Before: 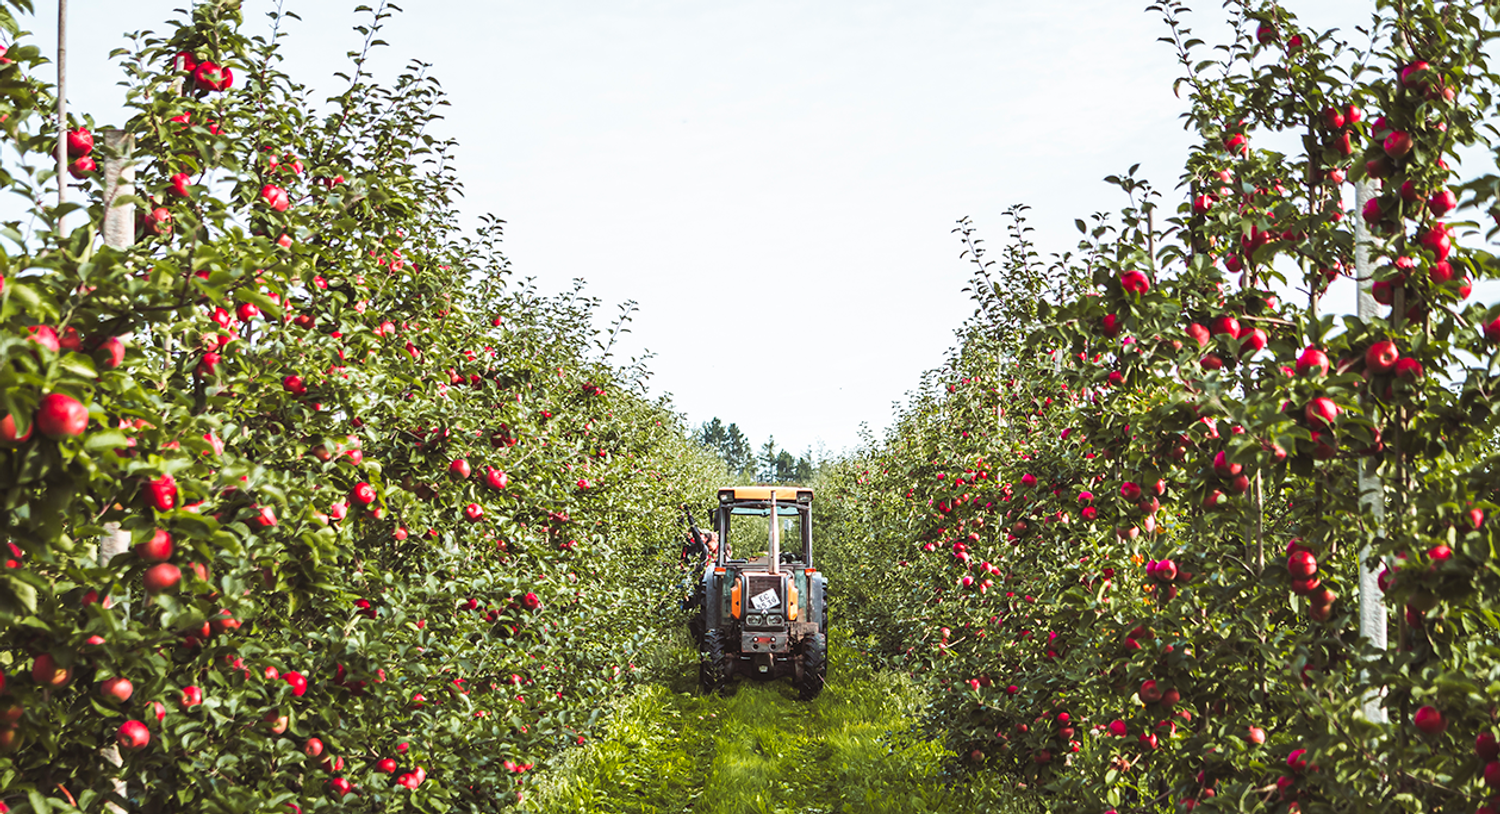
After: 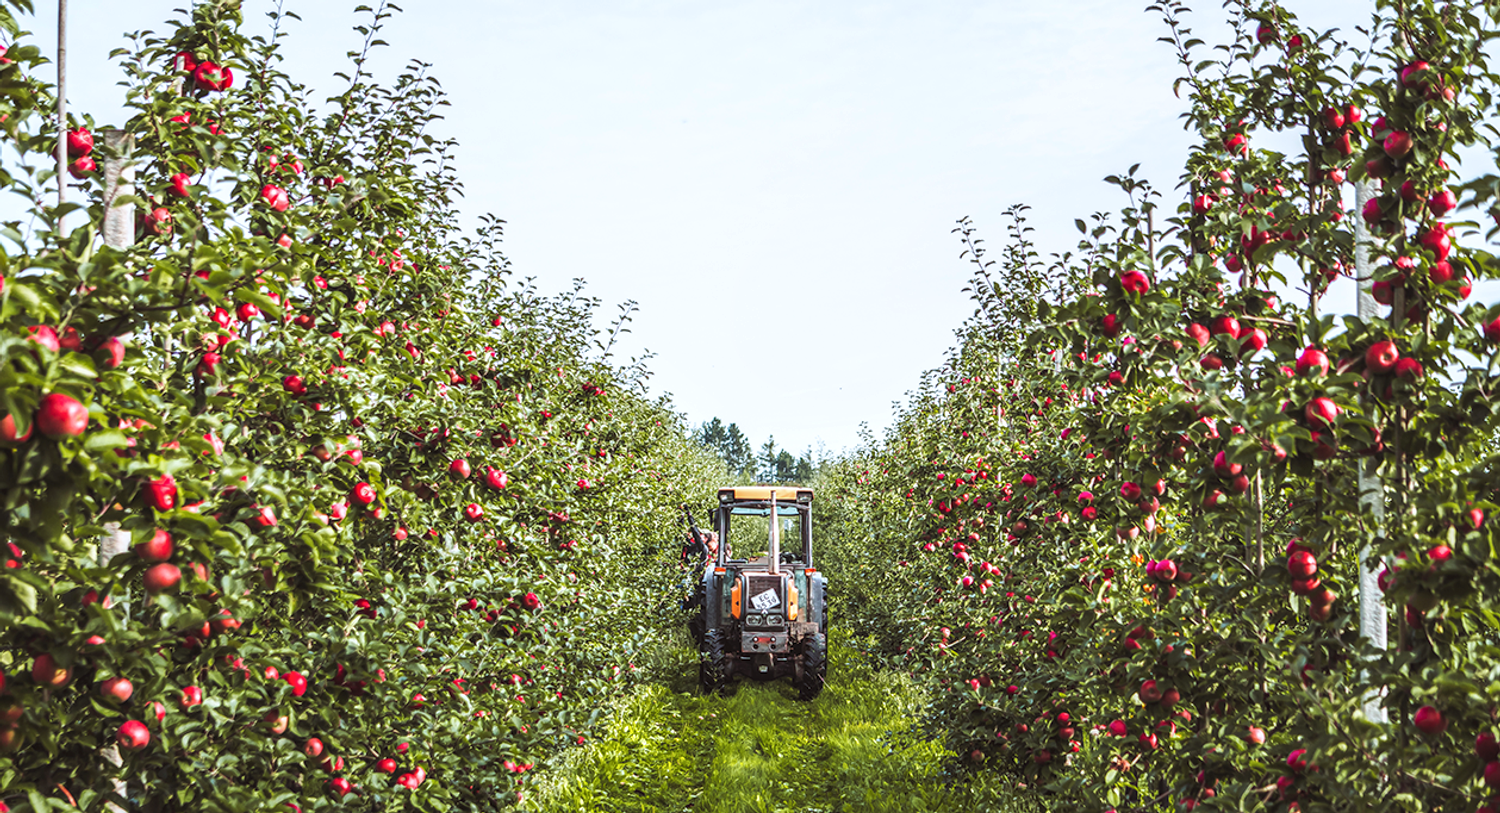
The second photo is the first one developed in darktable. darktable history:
local contrast: on, module defaults
white balance: red 0.976, blue 1.04
crop: bottom 0.071%
